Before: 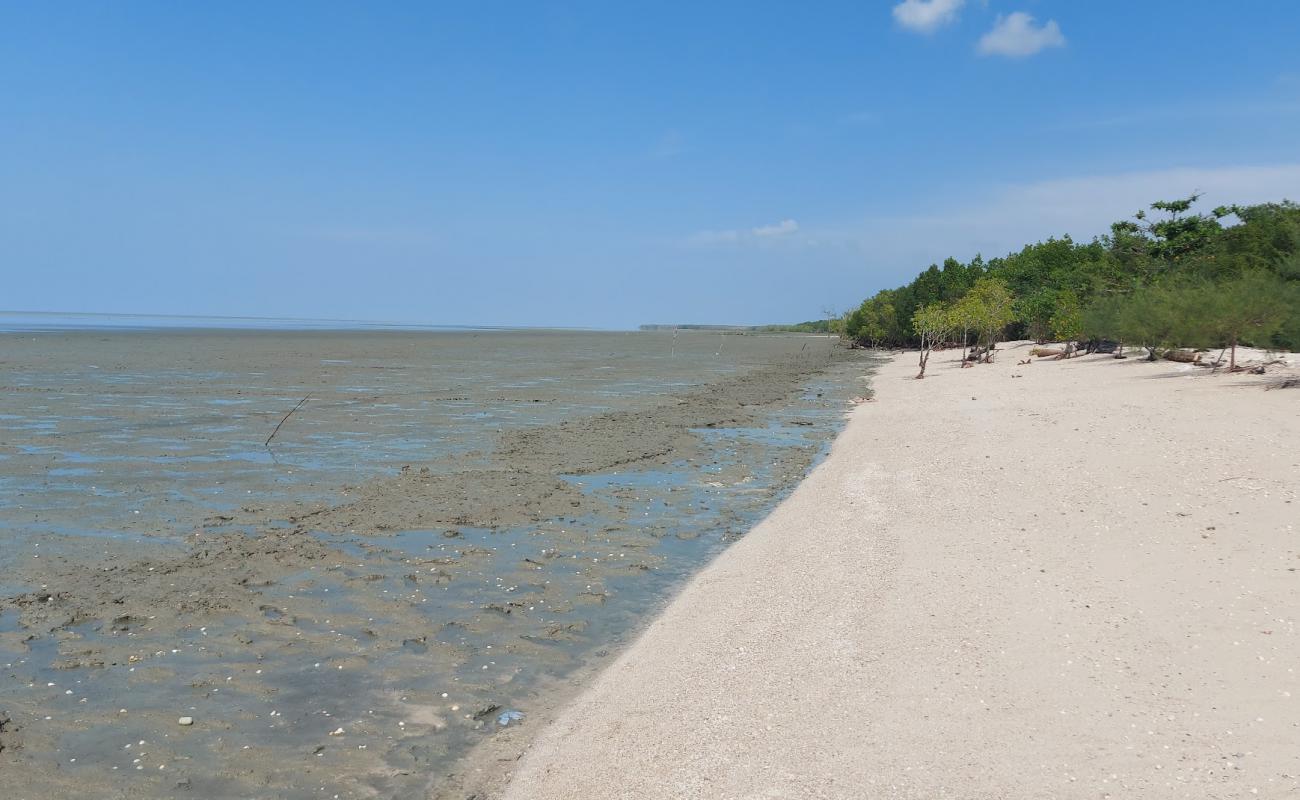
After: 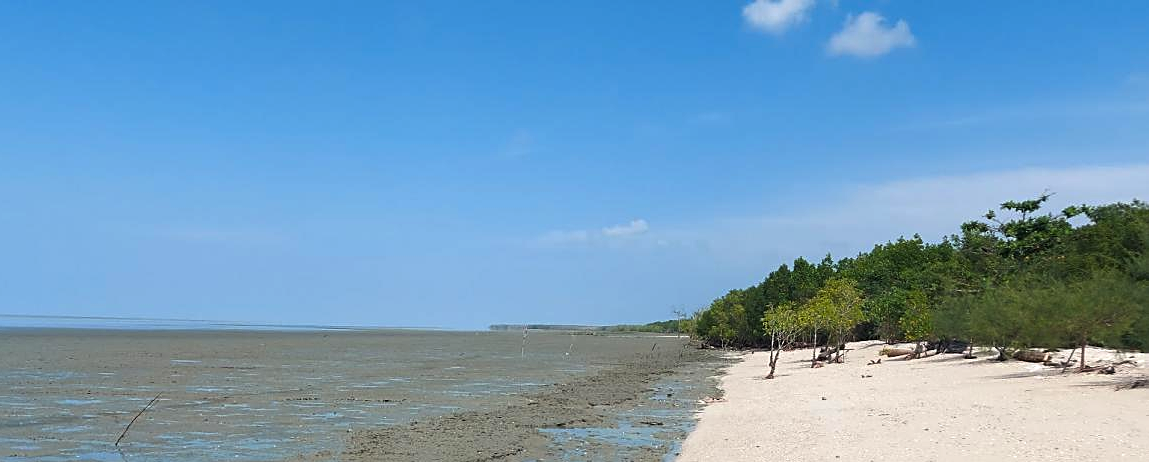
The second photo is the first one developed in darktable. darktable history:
crop and rotate: left 11.559%, bottom 42.214%
sharpen: on, module defaults
color balance rgb: perceptual saturation grading › global saturation 9.976%, perceptual brilliance grading › global brilliance -18.513%, perceptual brilliance grading › highlights 27.965%, global vibrance 15.19%
